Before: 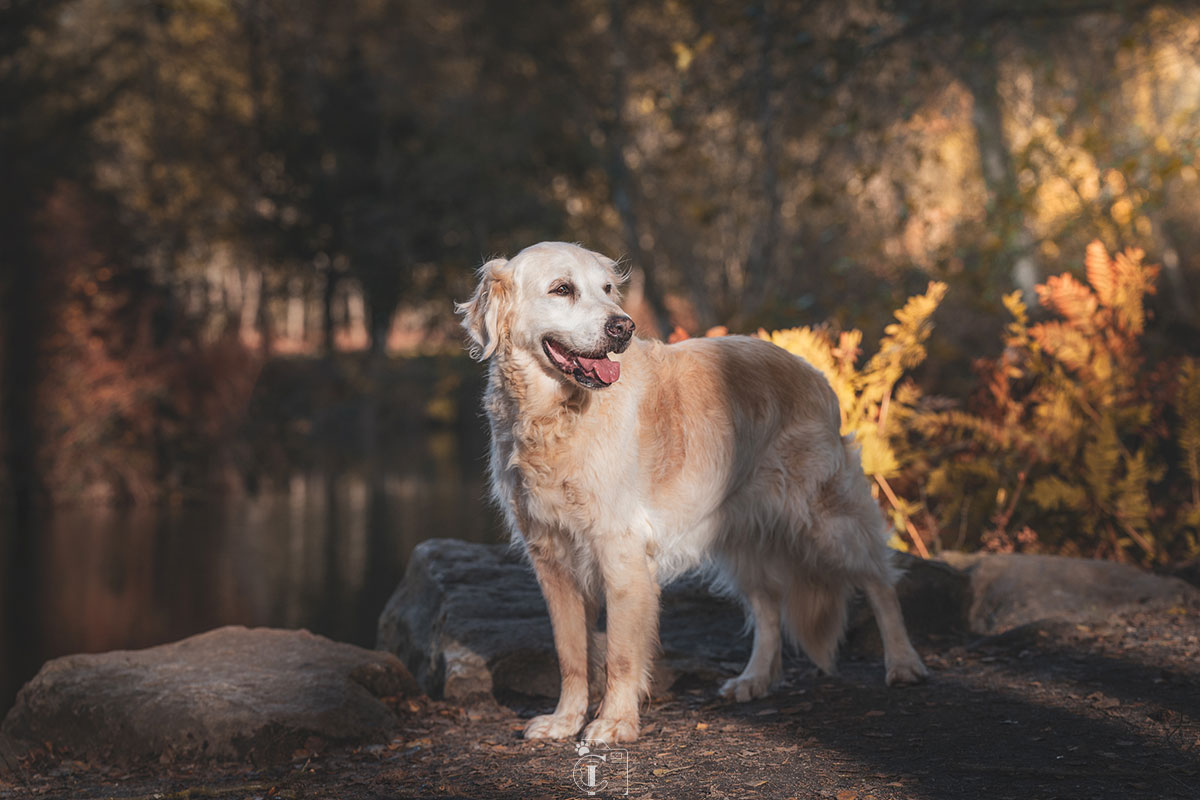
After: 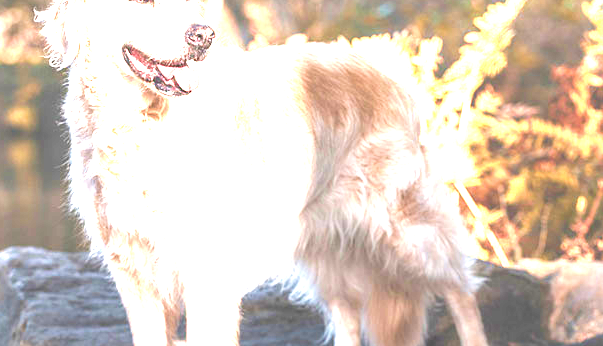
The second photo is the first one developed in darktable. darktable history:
velvia: strength 30%
crop: left 35.03%, top 36.625%, right 14.663%, bottom 20.057%
exposure: exposure 3 EV, compensate highlight preservation false
